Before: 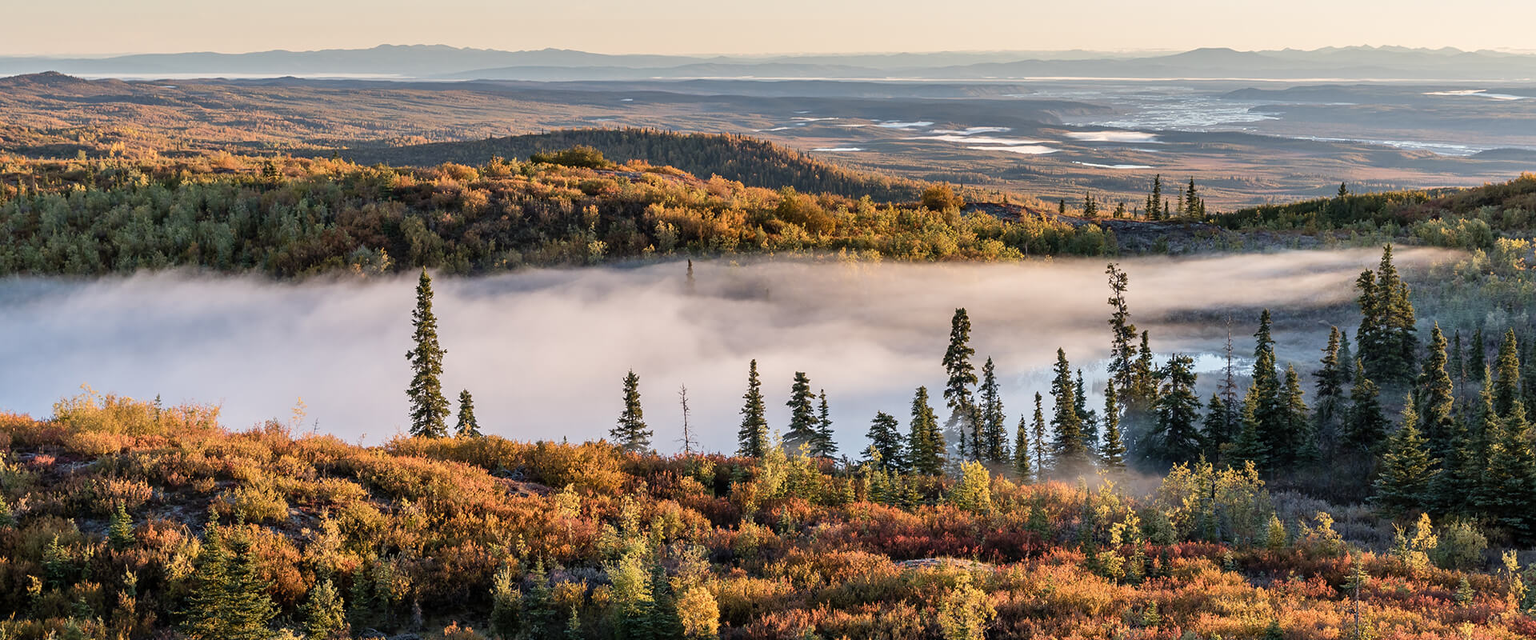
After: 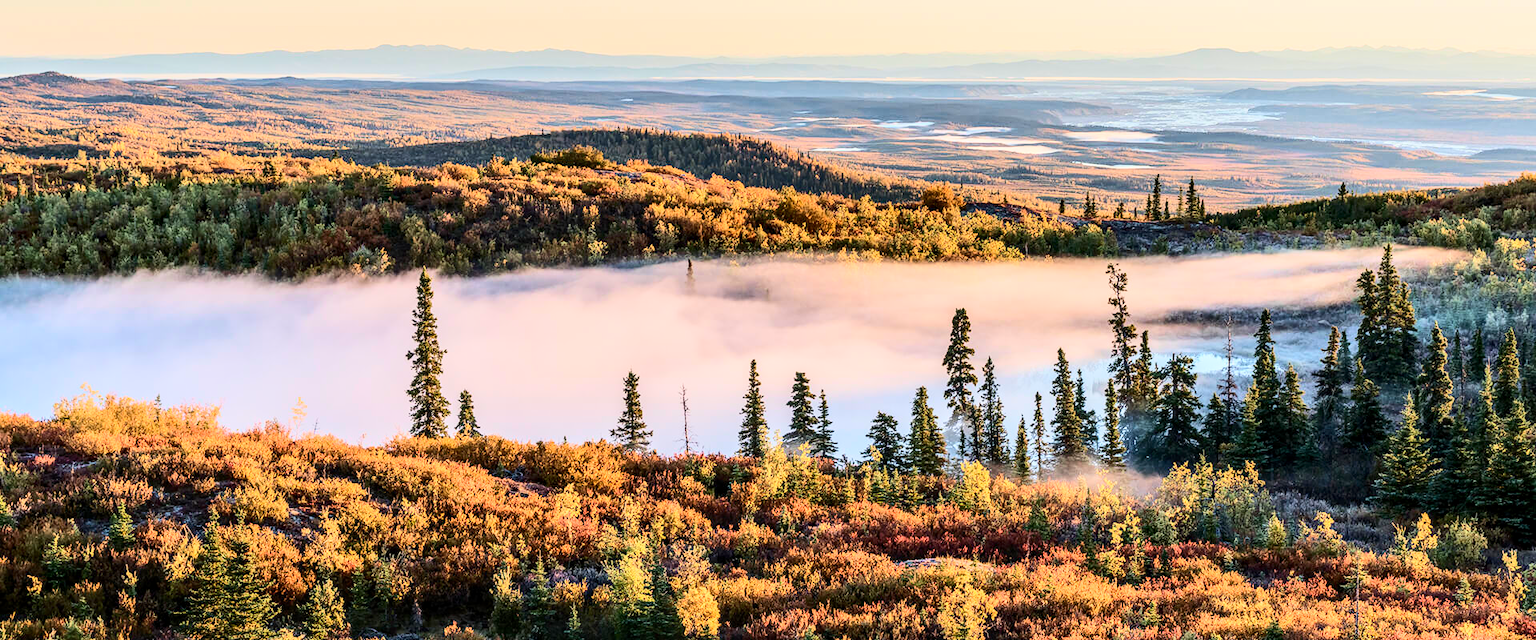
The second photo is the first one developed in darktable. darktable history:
tone curve: curves: ch0 [(0, 0) (0.091, 0.075) (0.409, 0.457) (0.733, 0.82) (0.844, 0.908) (0.909, 0.942) (1, 0.973)]; ch1 [(0, 0) (0.437, 0.404) (0.5, 0.5) (0.529, 0.556) (0.58, 0.606) (0.616, 0.654) (1, 1)]; ch2 [(0, 0) (0.442, 0.415) (0.5, 0.5) (0.535, 0.557) (0.585, 0.62) (1, 1)], color space Lab, independent channels, preserve colors none
rgb curve: curves: ch0 [(0, 0) (0.284, 0.292) (0.505, 0.644) (1, 1)]; ch1 [(0, 0) (0.284, 0.292) (0.505, 0.644) (1, 1)]; ch2 [(0, 0) (0.284, 0.292) (0.505, 0.644) (1, 1)], compensate middle gray true
base curve: curves: ch0 [(0, 0) (0.303, 0.277) (1, 1)]
local contrast: detail 130%
